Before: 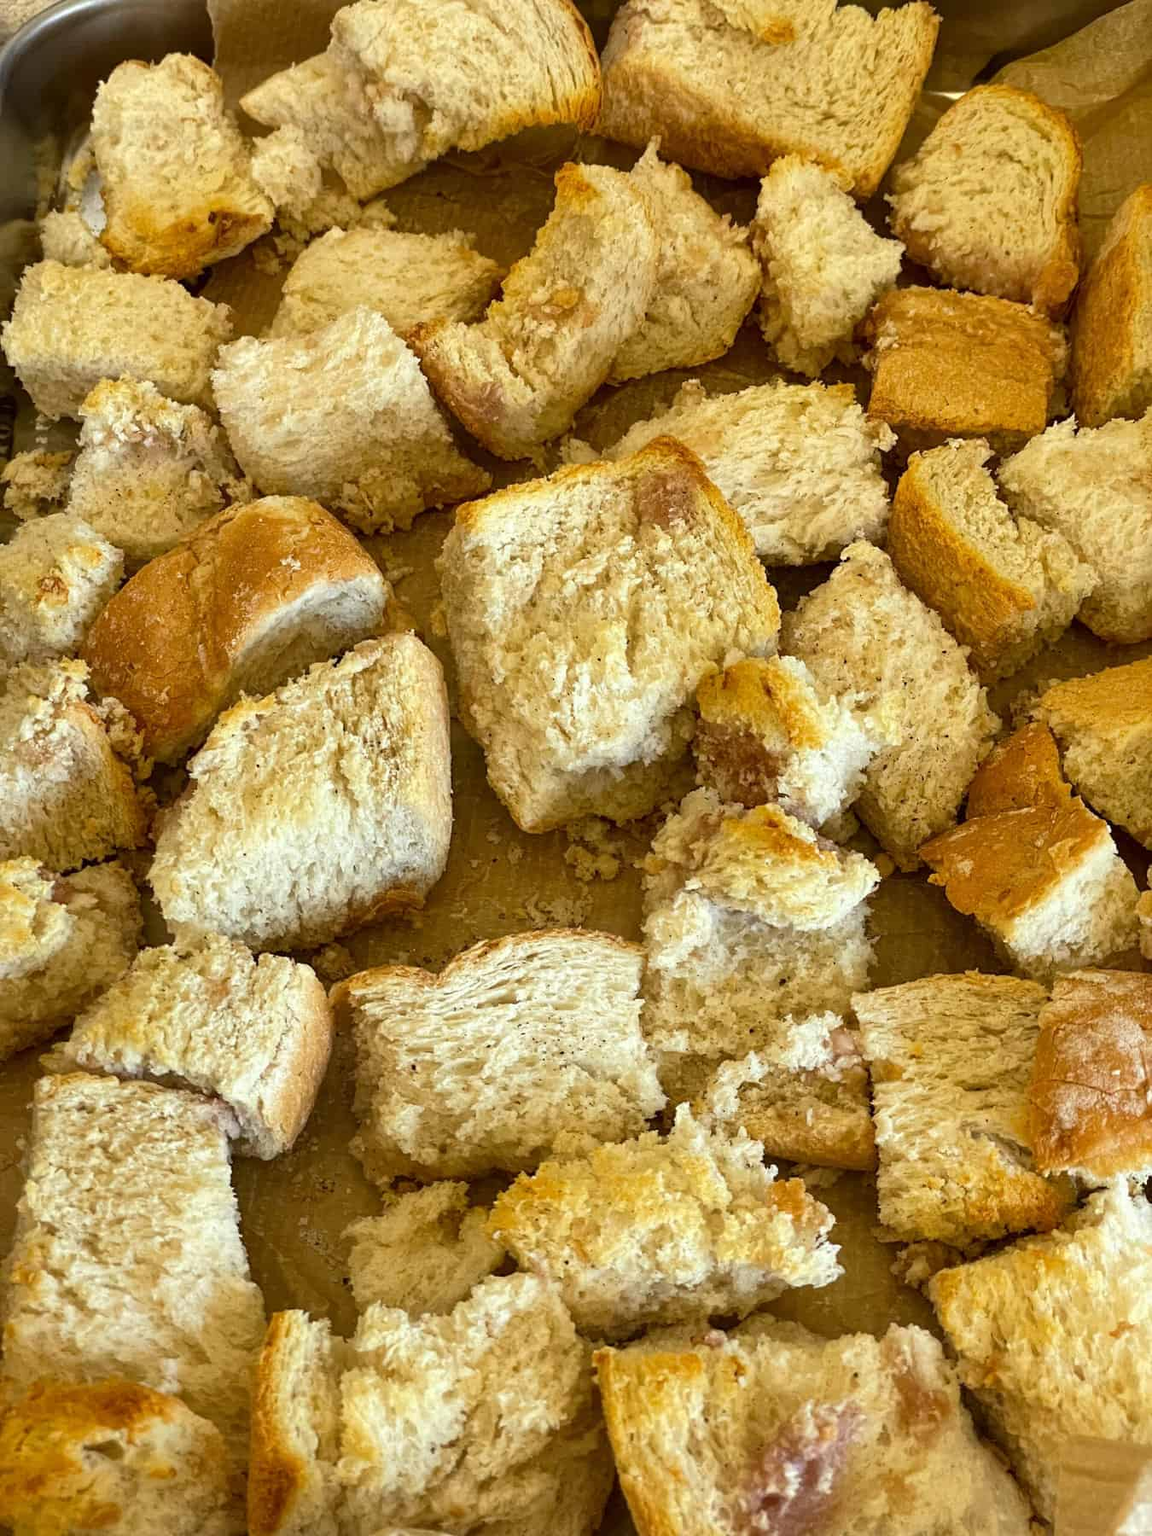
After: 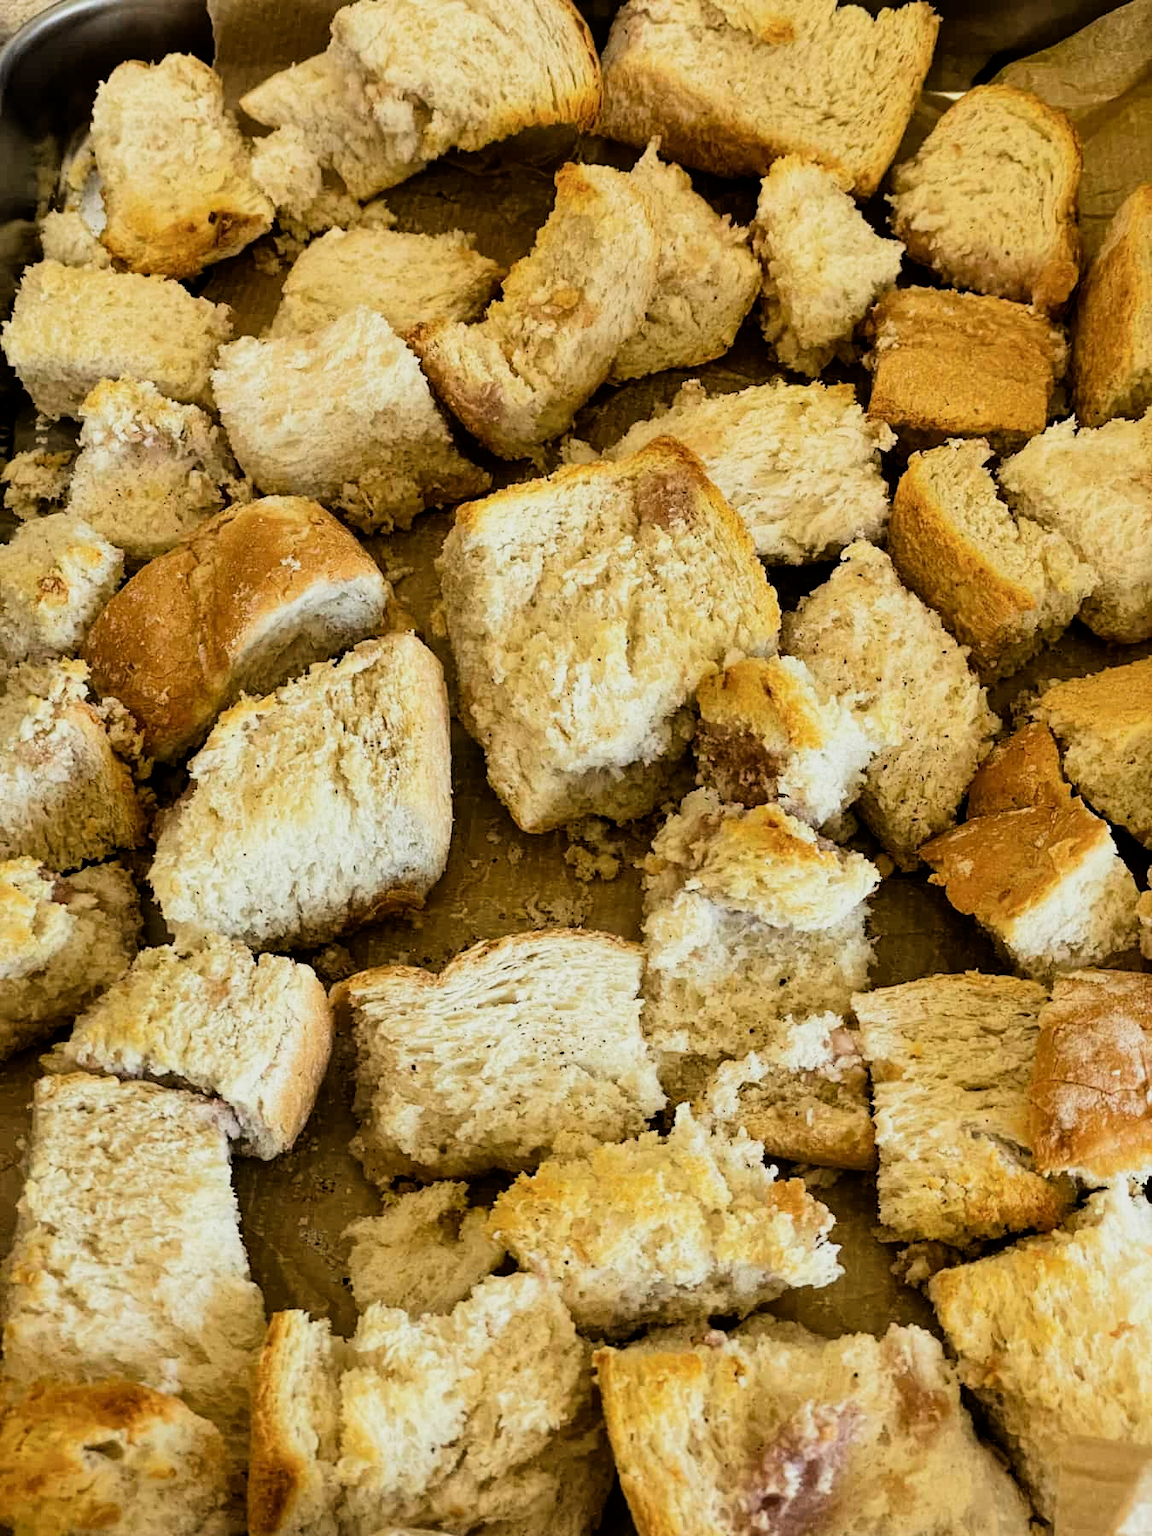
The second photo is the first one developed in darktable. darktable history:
filmic rgb: black relative exposure -5.14 EV, white relative exposure 3.99 EV, hardness 2.88, contrast 1.411, highlights saturation mix -20.55%
